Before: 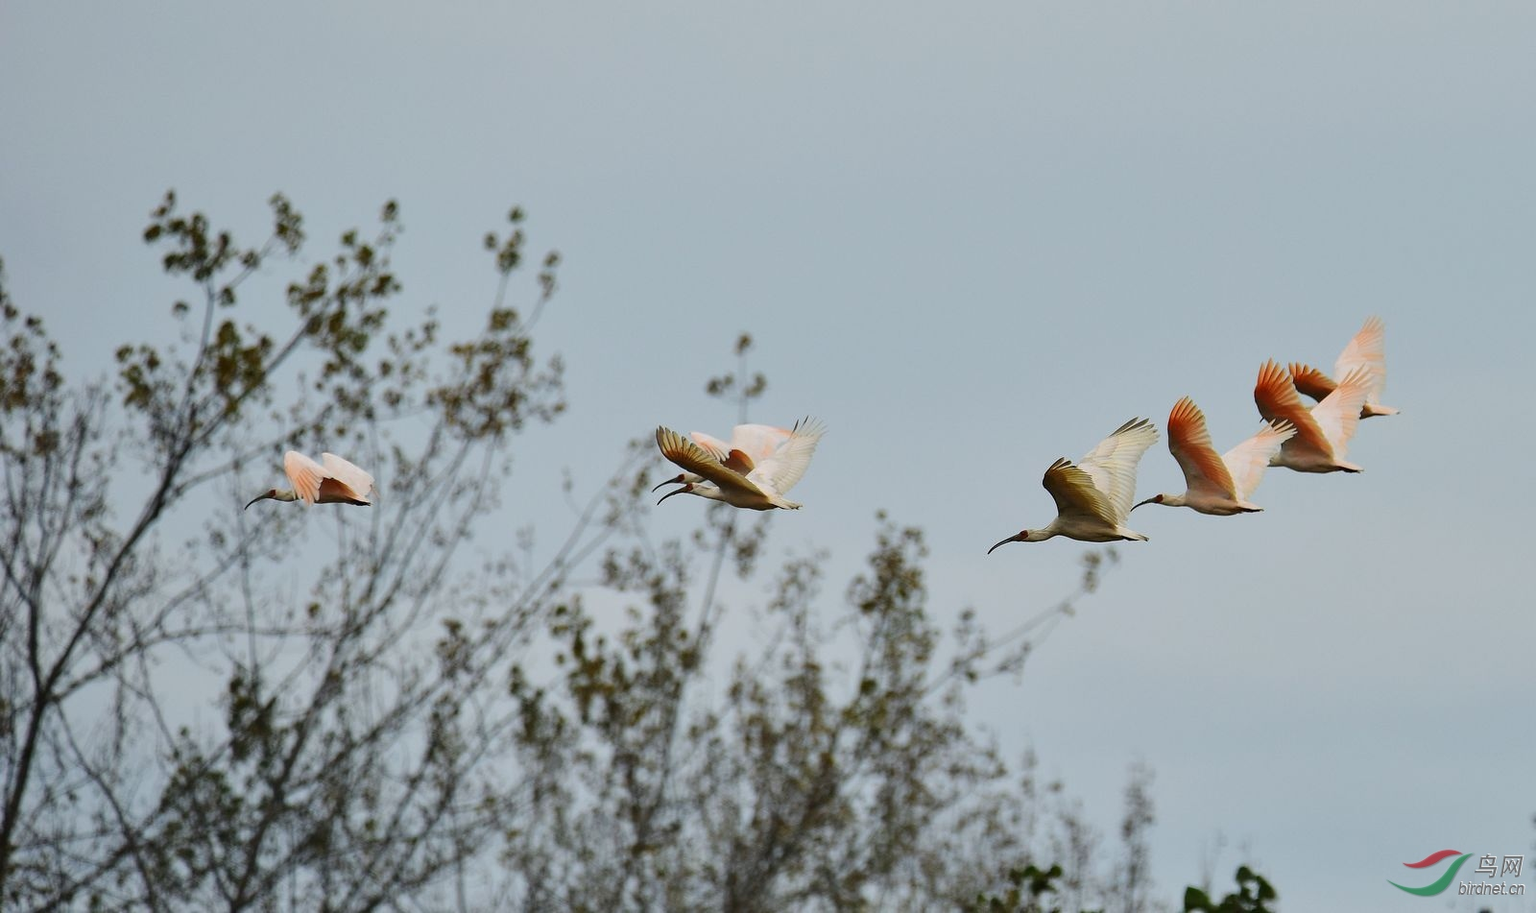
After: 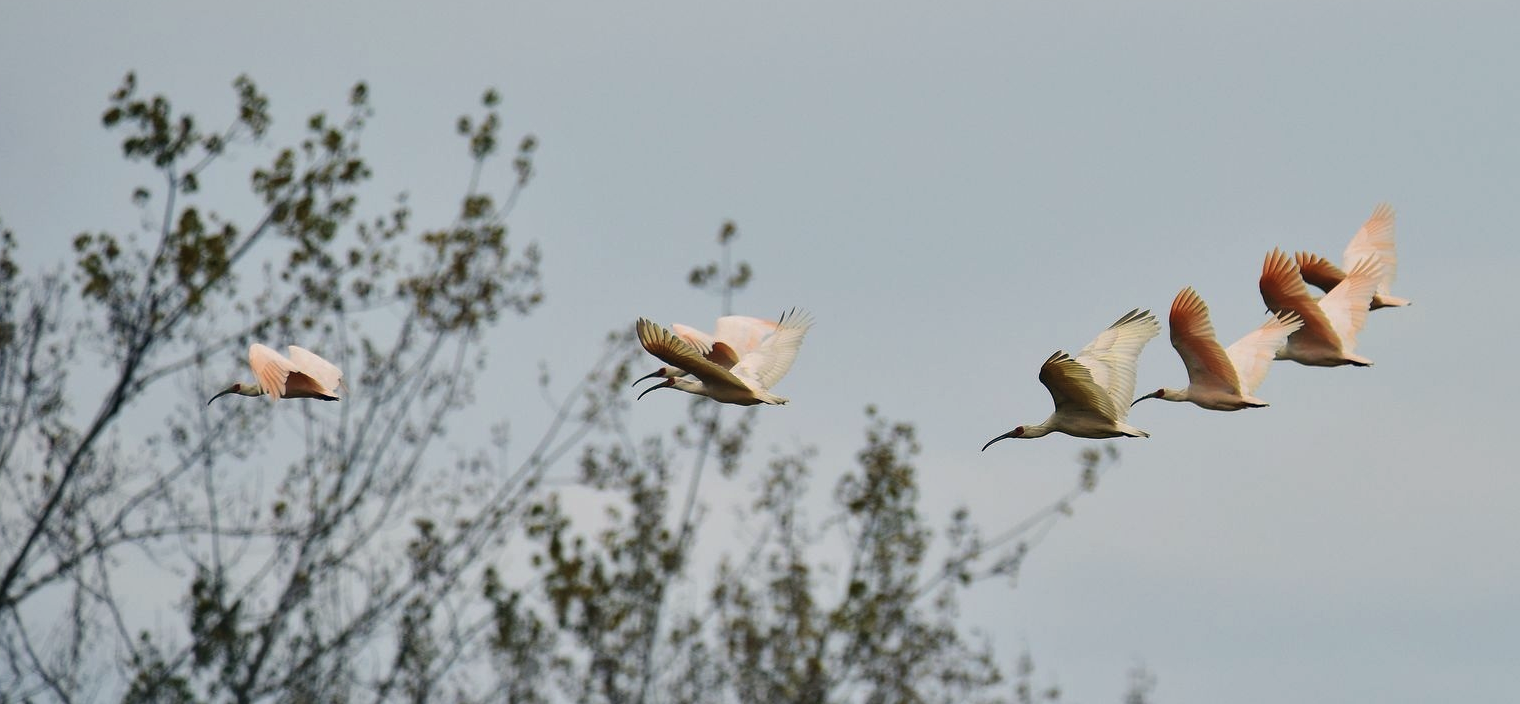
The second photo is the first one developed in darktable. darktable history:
crop and rotate: left 2.991%, top 13.302%, right 1.981%, bottom 12.636%
color correction: highlights a* 2.75, highlights b* 5, shadows a* -2.04, shadows b* -4.84, saturation 0.8
local contrast: mode bilateral grid, contrast 20, coarseness 50, detail 120%, midtone range 0.2
velvia: on, module defaults
